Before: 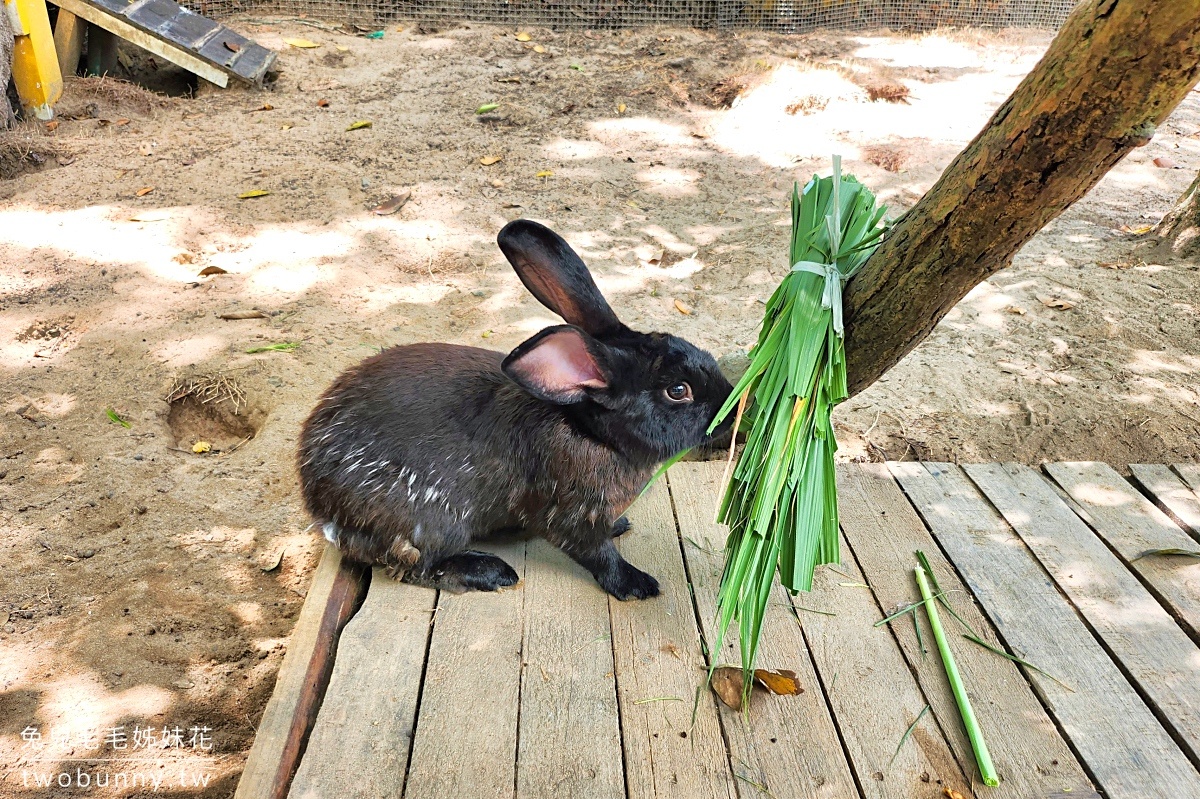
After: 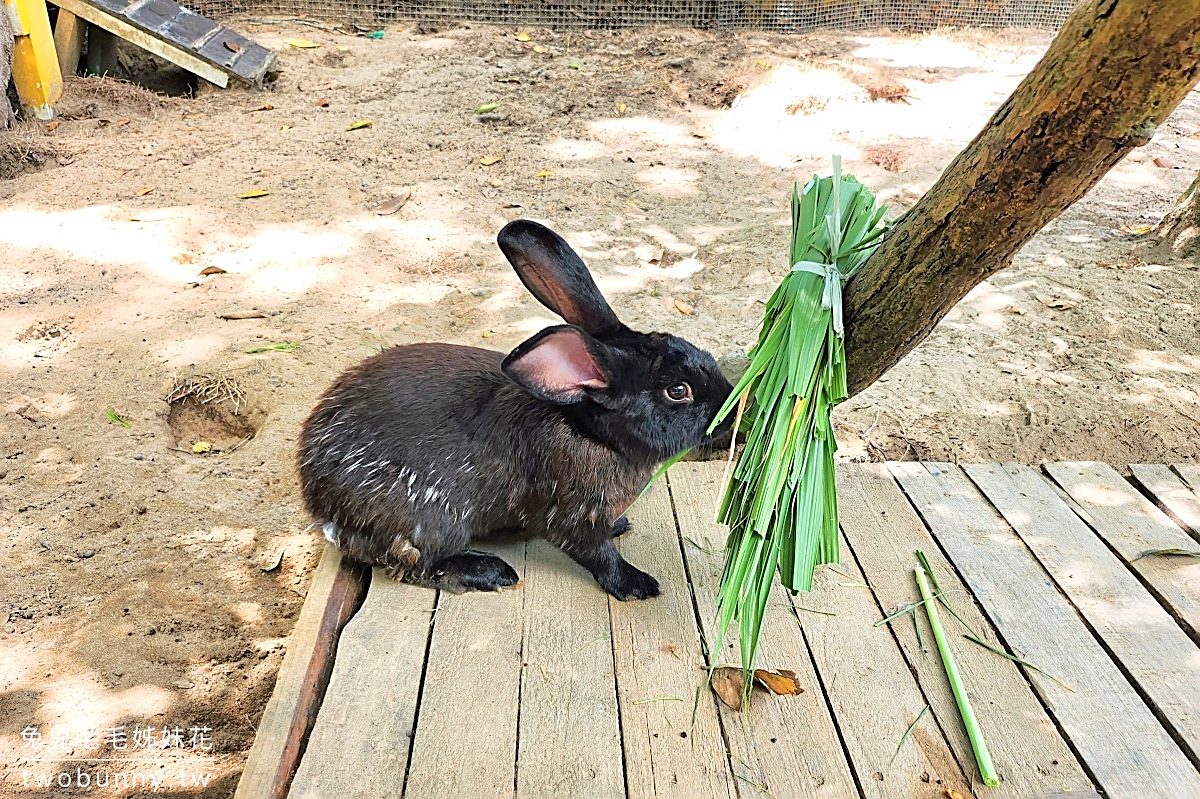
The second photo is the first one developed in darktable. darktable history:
sharpen: on, module defaults
shadows and highlights: highlights 70.7, soften with gaussian
tone equalizer: on, module defaults
